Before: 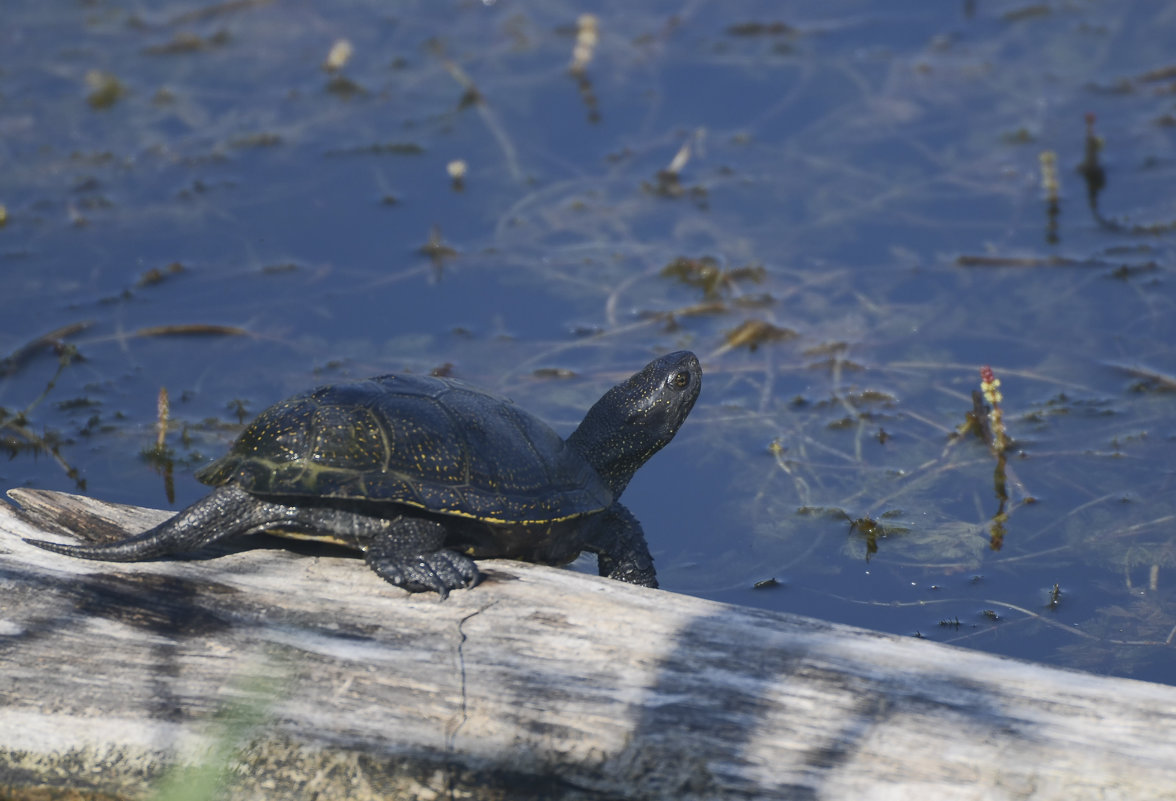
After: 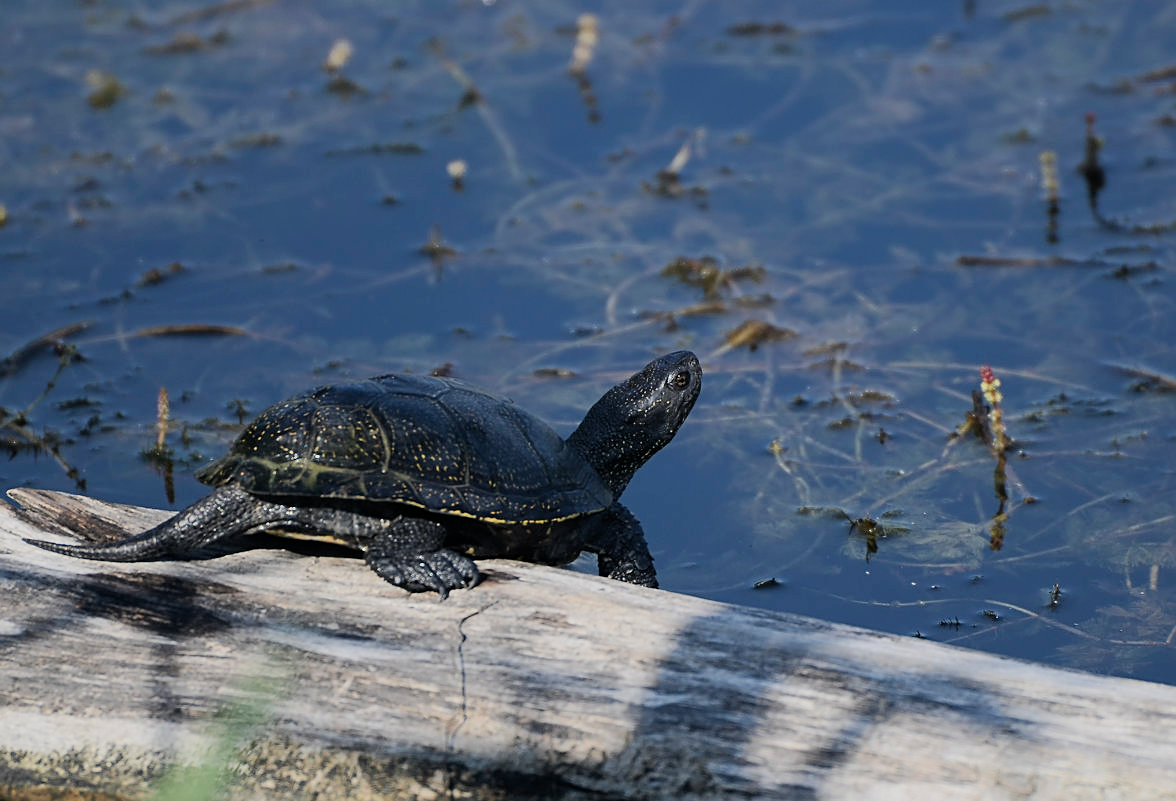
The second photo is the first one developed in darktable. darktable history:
filmic rgb: black relative exposure -8 EV, white relative exposure 4.05 EV, hardness 4.14, latitude 49.35%, contrast 1.101
sharpen: on, module defaults
